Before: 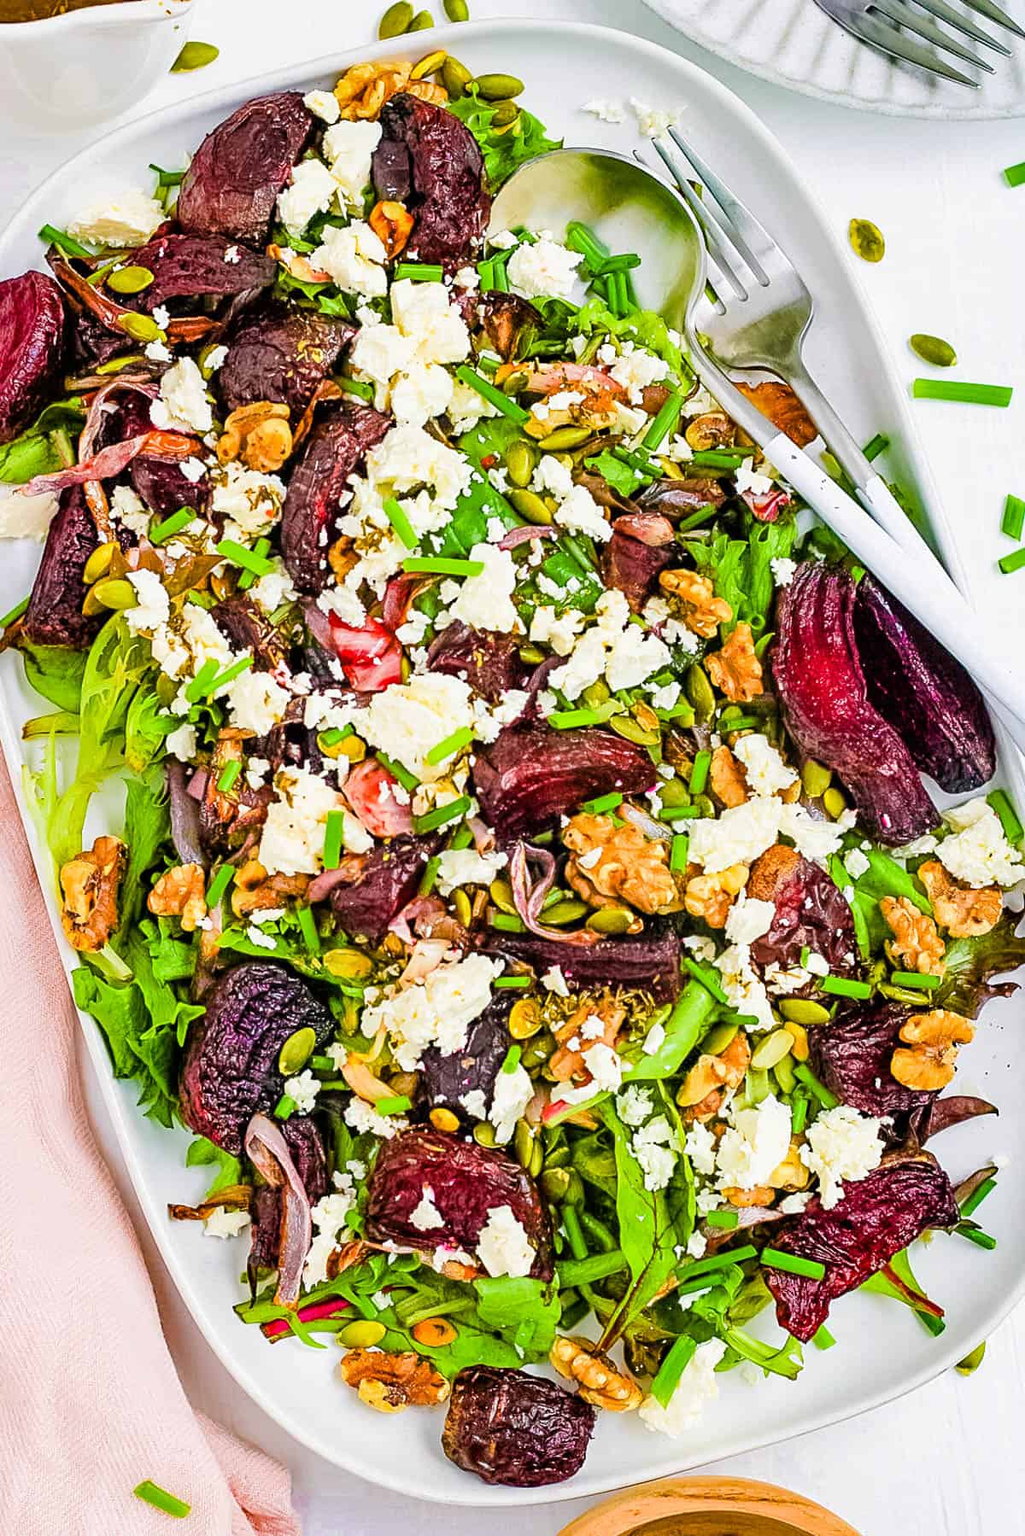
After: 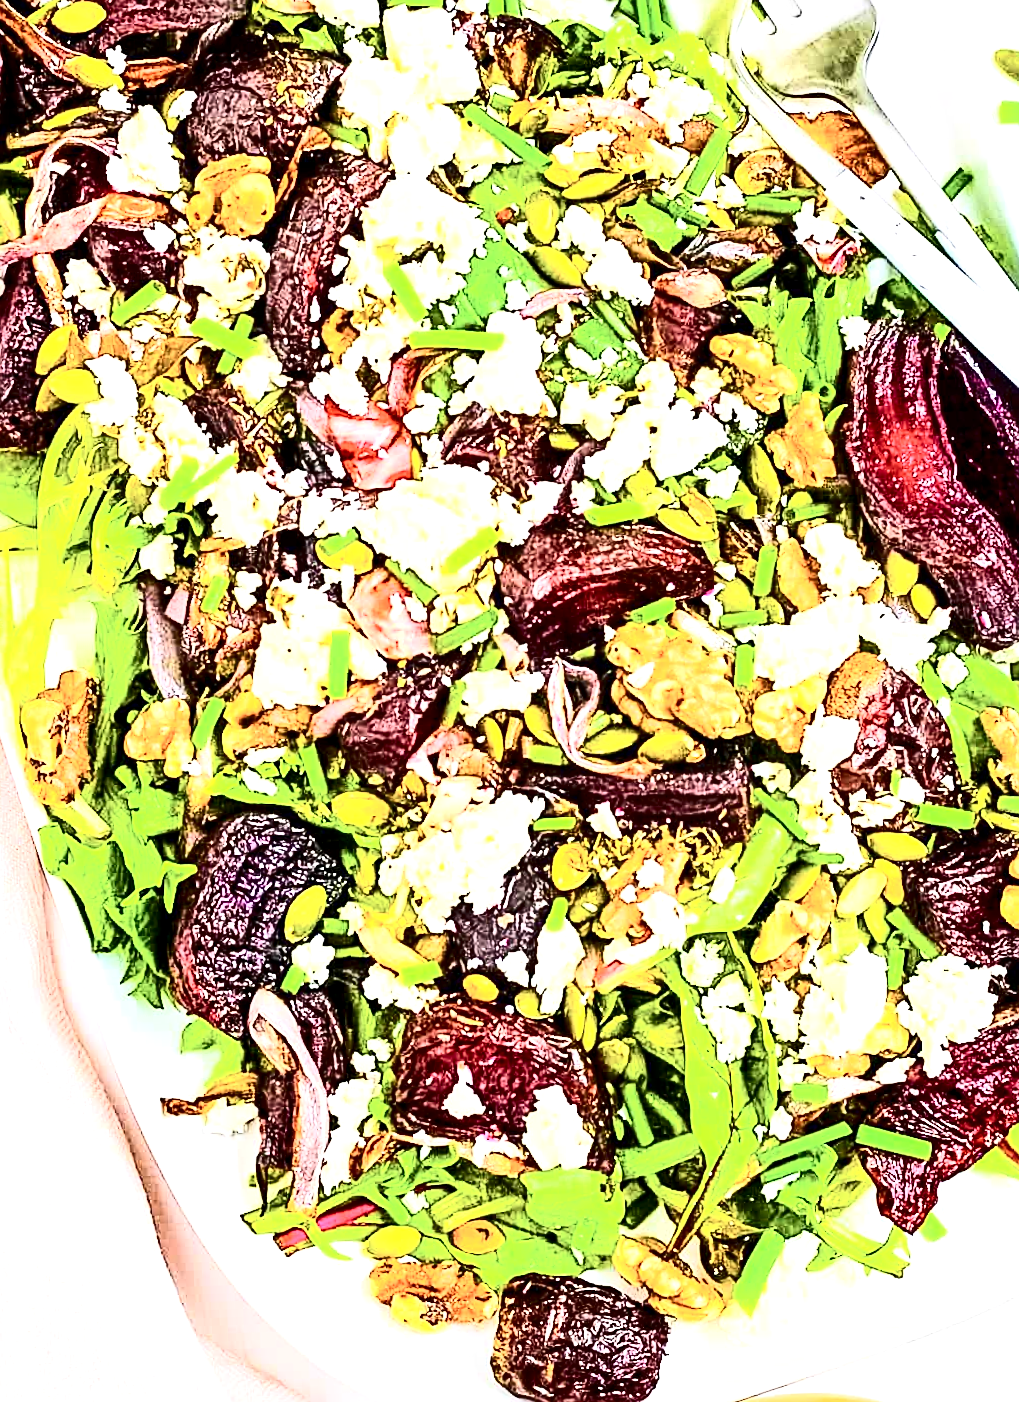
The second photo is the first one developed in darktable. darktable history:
crop and rotate: left 4.842%, top 15.51%, right 10.668%
rotate and perspective: rotation -2°, crop left 0.022, crop right 0.978, crop top 0.049, crop bottom 0.951
local contrast: highlights 100%, shadows 100%, detail 120%, midtone range 0.2
sharpen: on, module defaults
contrast brightness saturation: contrast 0.5, saturation -0.1
exposure: black level correction 0, exposure 0.95 EV, compensate exposure bias true, compensate highlight preservation false
